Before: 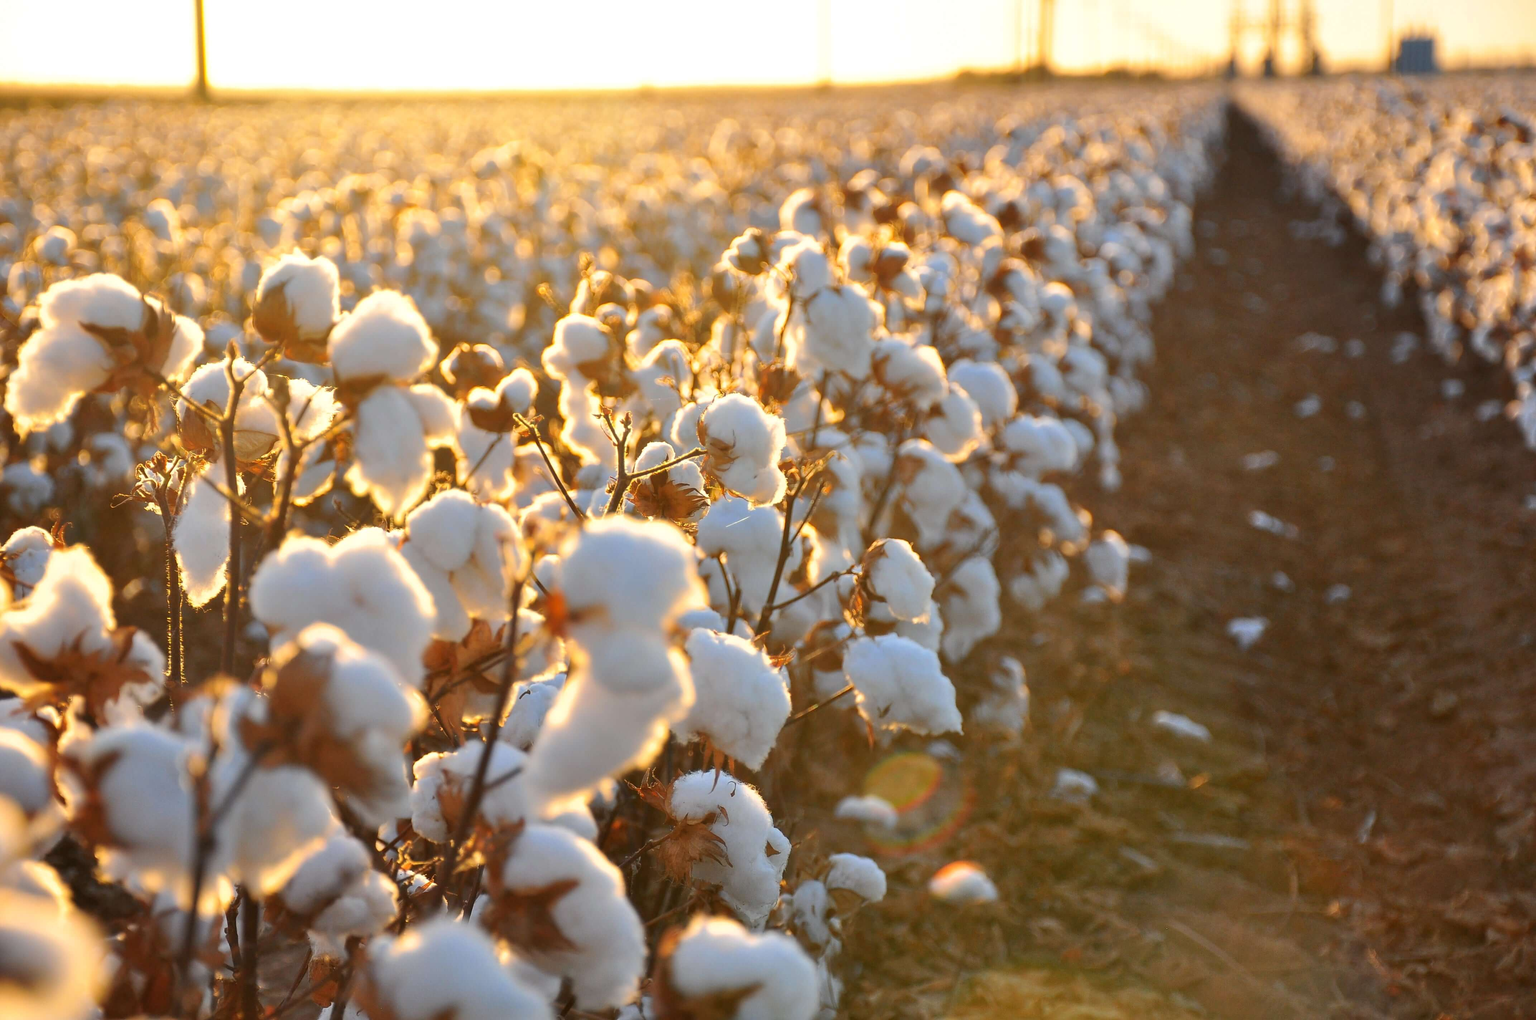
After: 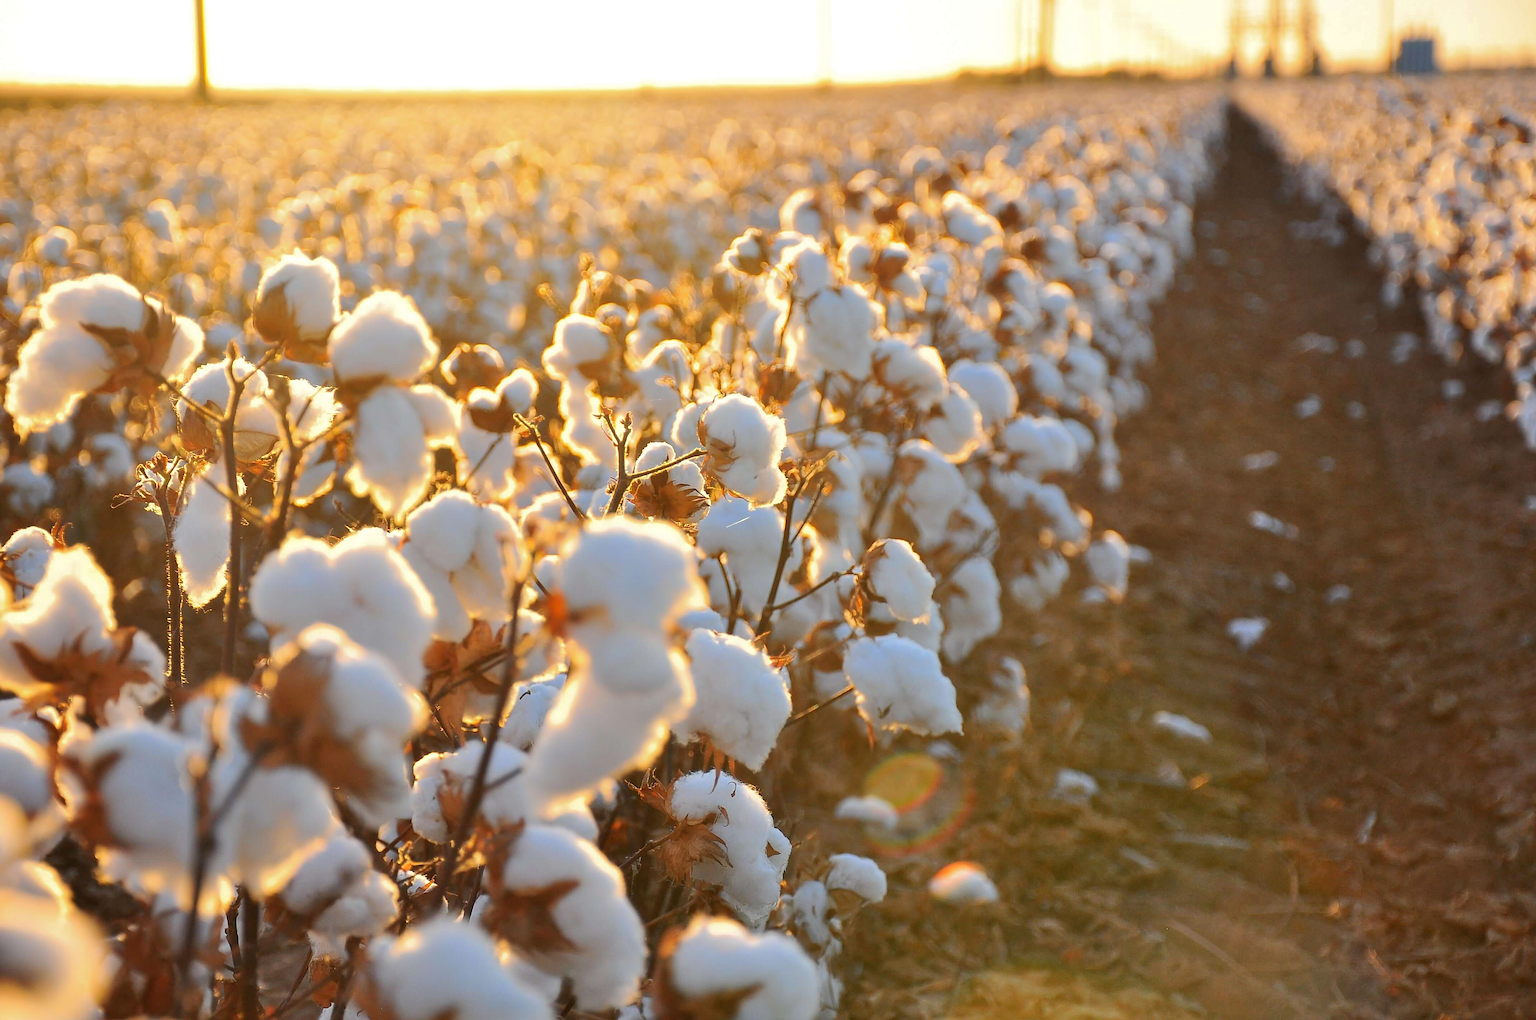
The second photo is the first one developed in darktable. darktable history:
base curve: curves: ch0 [(0, 0) (0.235, 0.266) (0.503, 0.496) (0.786, 0.72) (1, 1)]
sharpen: on, module defaults
